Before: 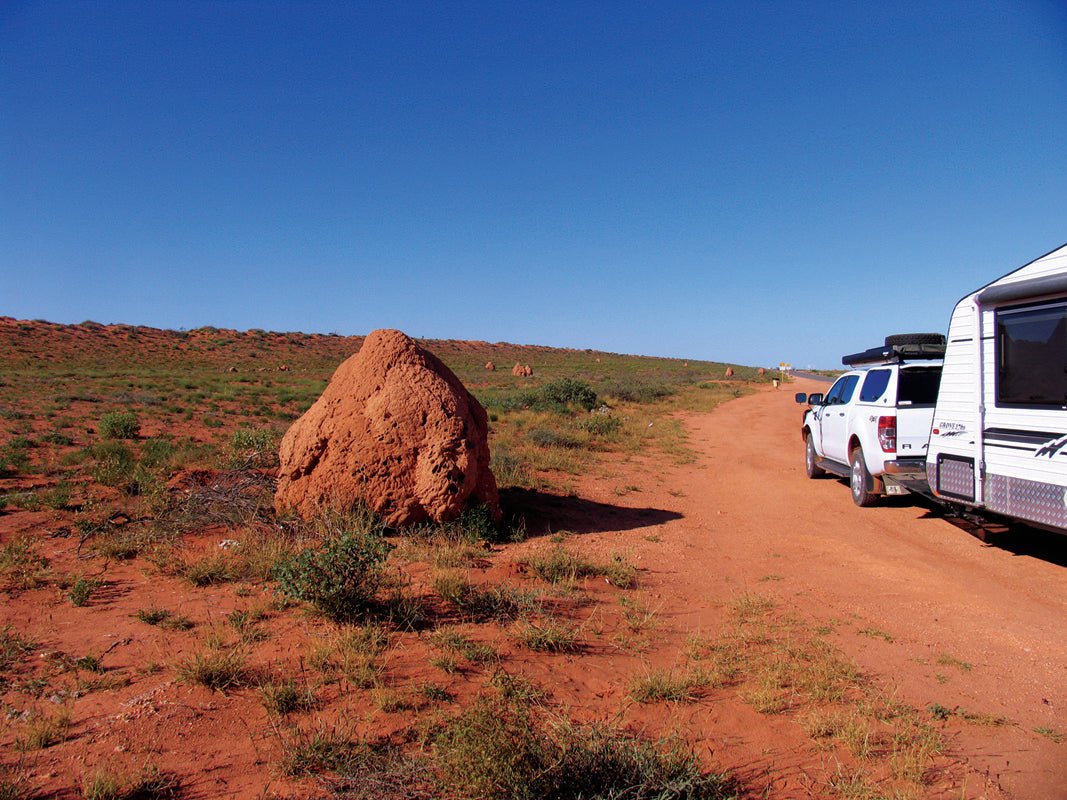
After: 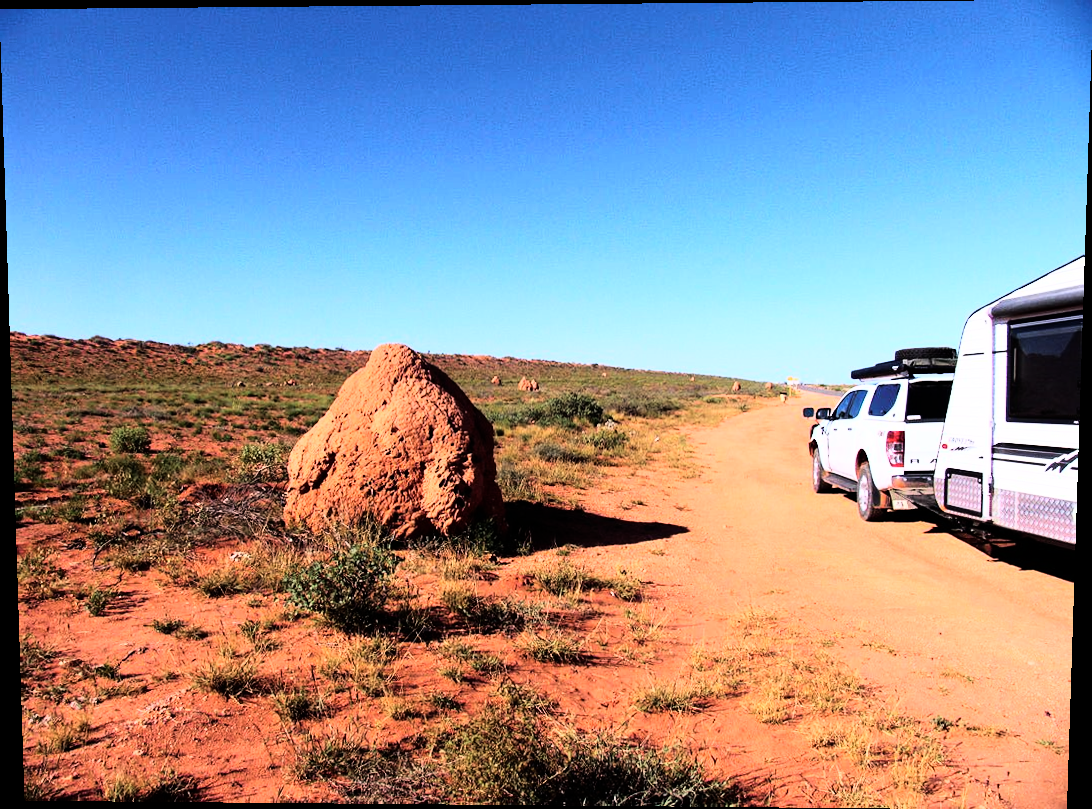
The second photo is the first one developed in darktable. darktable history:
rotate and perspective: lens shift (vertical) 0.048, lens shift (horizontal) -0.024, automatic cropping off
rgb curve: curves: ch0 [(0, 0) (0.21, 0.15) (0.24, 0.21) (0.5, 0.75) (0.75, 0.96) (0.89, 0.99) (1, 1)]; ch1 [(0, 0.02) (0.21, 0.13) (0.25, 0.2) (0.5, 0.67) (0.75, 0.9) (0.89, 0.97) (1, 1)]; ch2 [(0, 0.02) (0.21, 0.13) (0.25, 0.2) (0.5, 0.67) (0.75, 0.9) (0.89, 0.97) (1, 1)], compensate middle gray true
